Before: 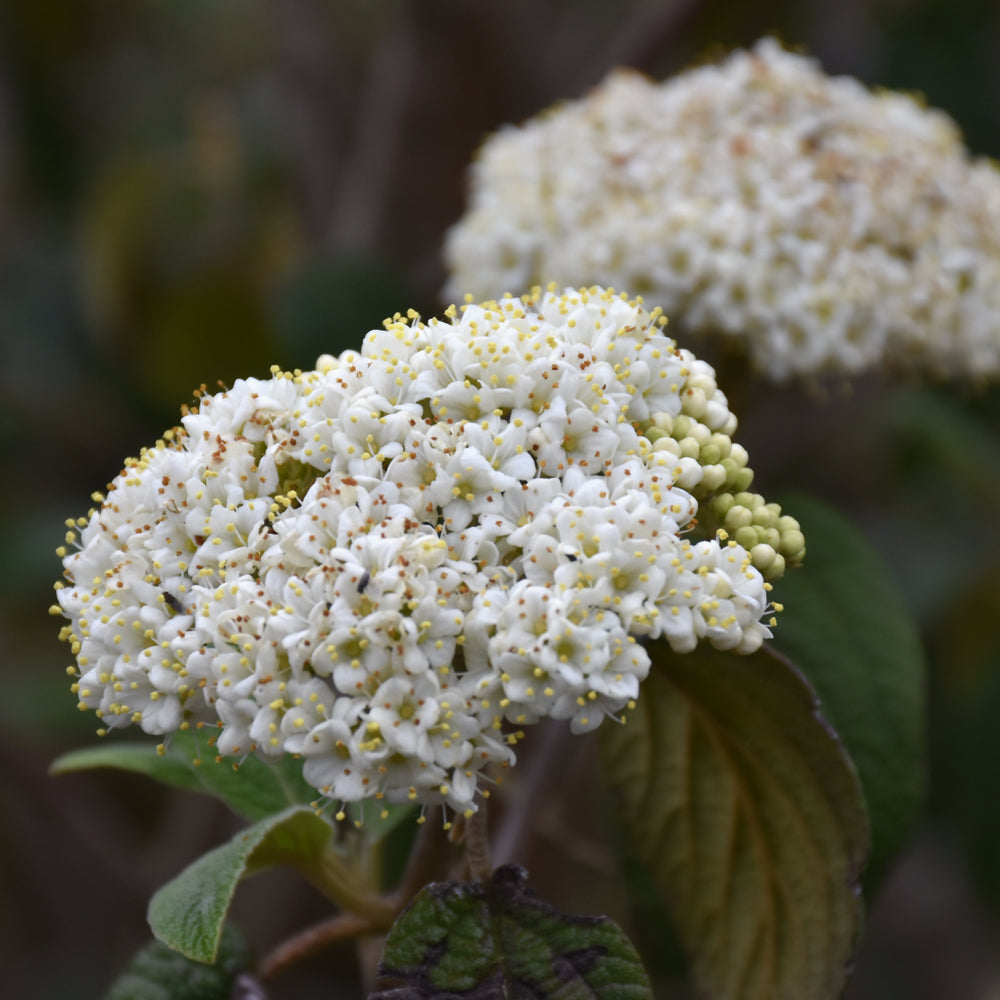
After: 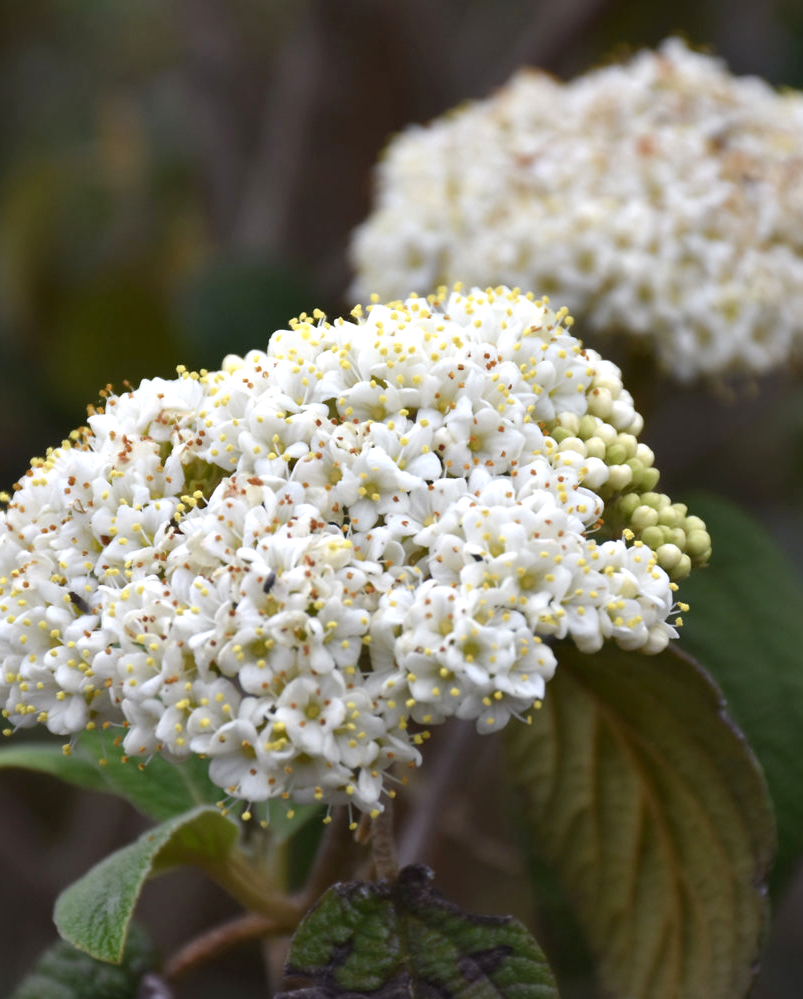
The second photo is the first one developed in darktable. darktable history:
crop and rotate: left 9.485%, right 10.21%
exposure: black level correction 0, exposure 0.398 EV, compensate exposure bias true, compensate highlight preservation false
